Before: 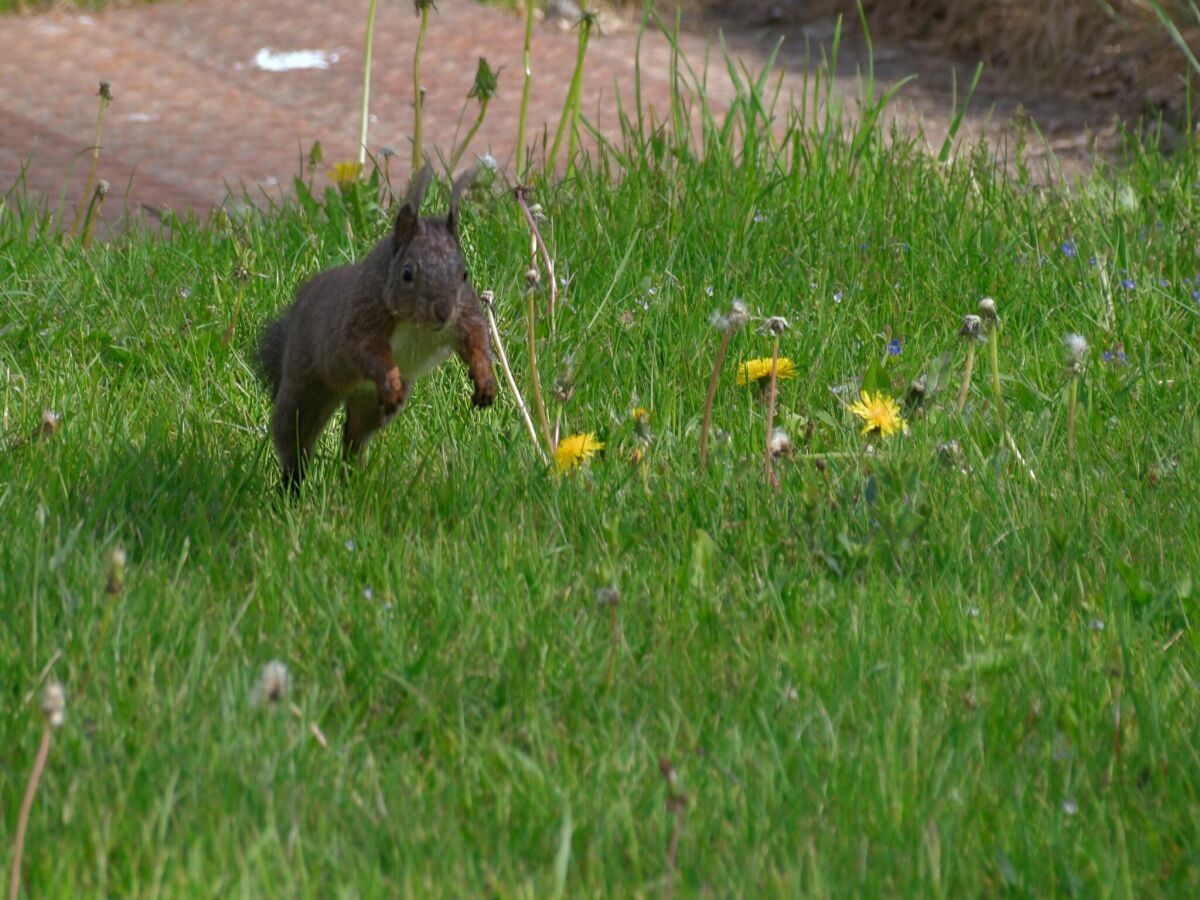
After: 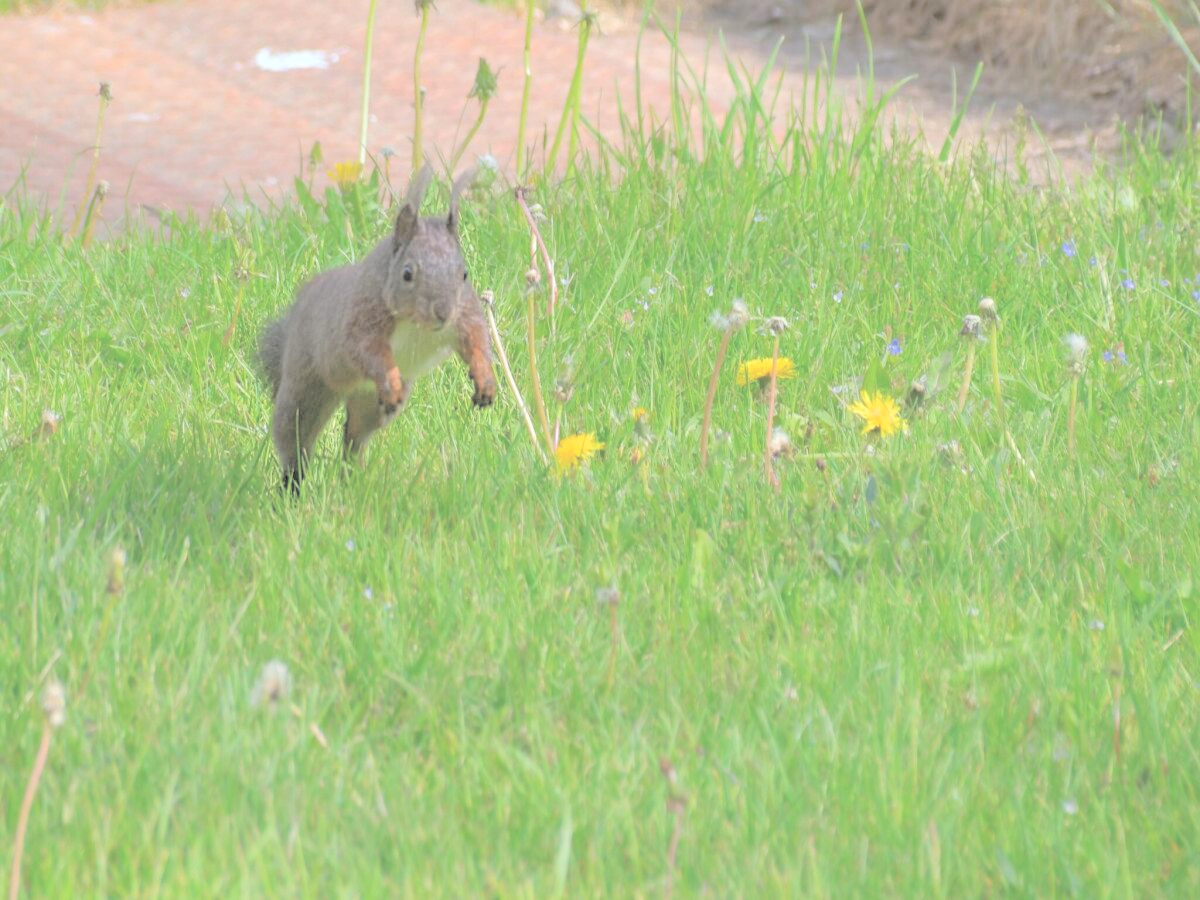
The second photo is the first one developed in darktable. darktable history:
contrast brightness saturation: brightness 0.994
